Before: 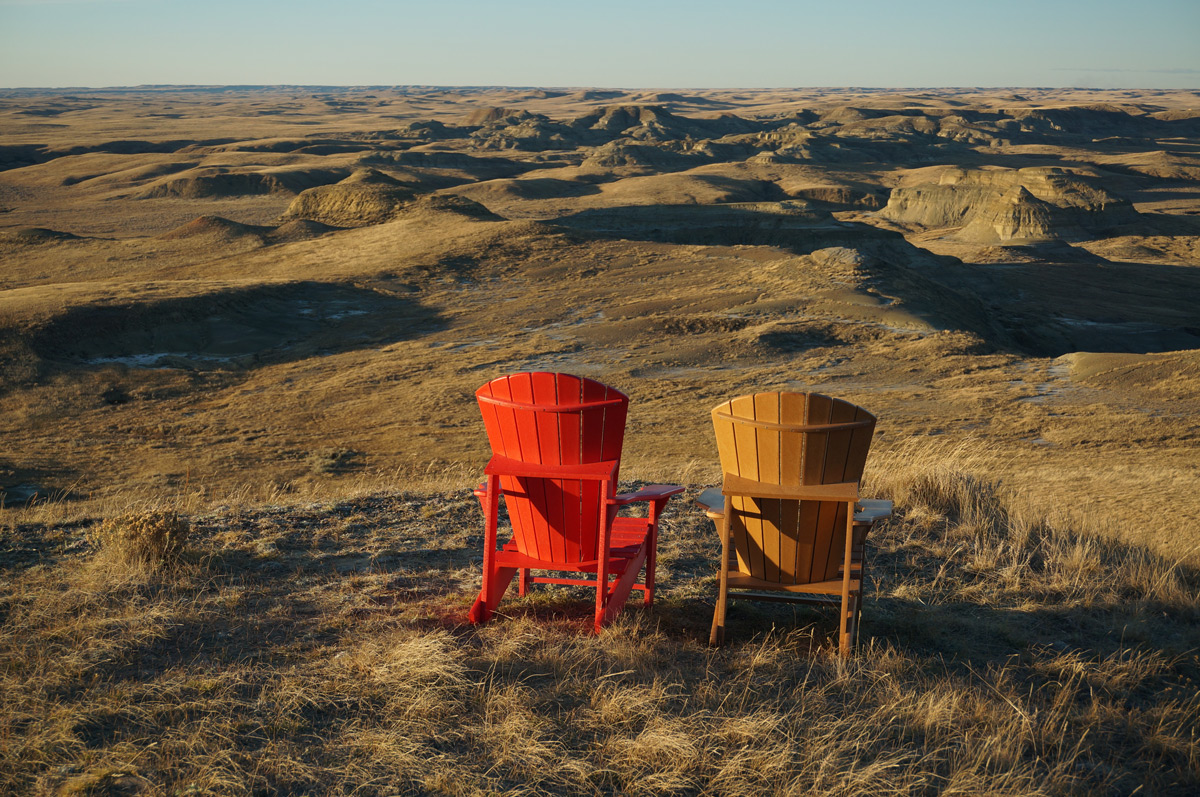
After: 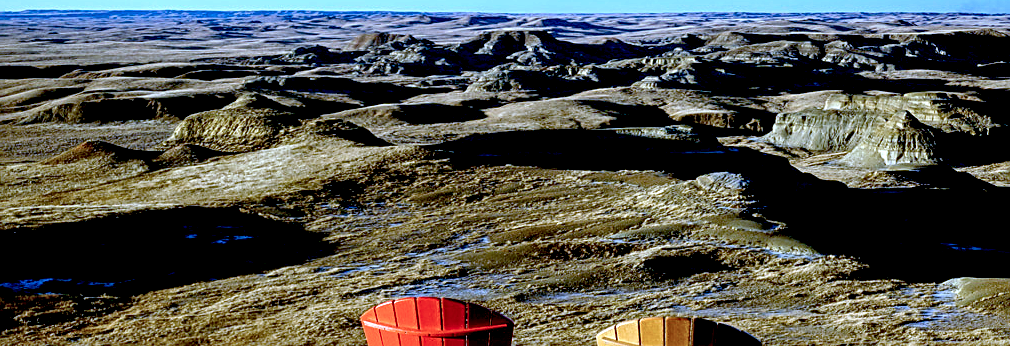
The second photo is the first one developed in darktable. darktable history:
exposure: black level correction 0.041, exposure 0.499 EV, compensate exposure bias true, compensate highlight preservation false
crop and rotate: left 9.655%, top 9.463%, right 6.1%, bottom 47.029%
tone equalizer: edges refinement/feathering 500, mask exposure compensation -1.57 EV, preserve details guided filter
haze removal: compatibility mode true, adaptive false
sharpen: on, module defaults
shadows and highlights: radius 94.64, shadows -13.56, white point adjustment 0.238, highlights 31.81, compress 48.32%, soften with gaussian
color calibration: illuminant custom, x 0.46, y 0.43, temperature 2601.12 K, gamut compression 1.68
local contrast: highlights 65%, shadows 53%, detail 168%, midtone range 0.513
